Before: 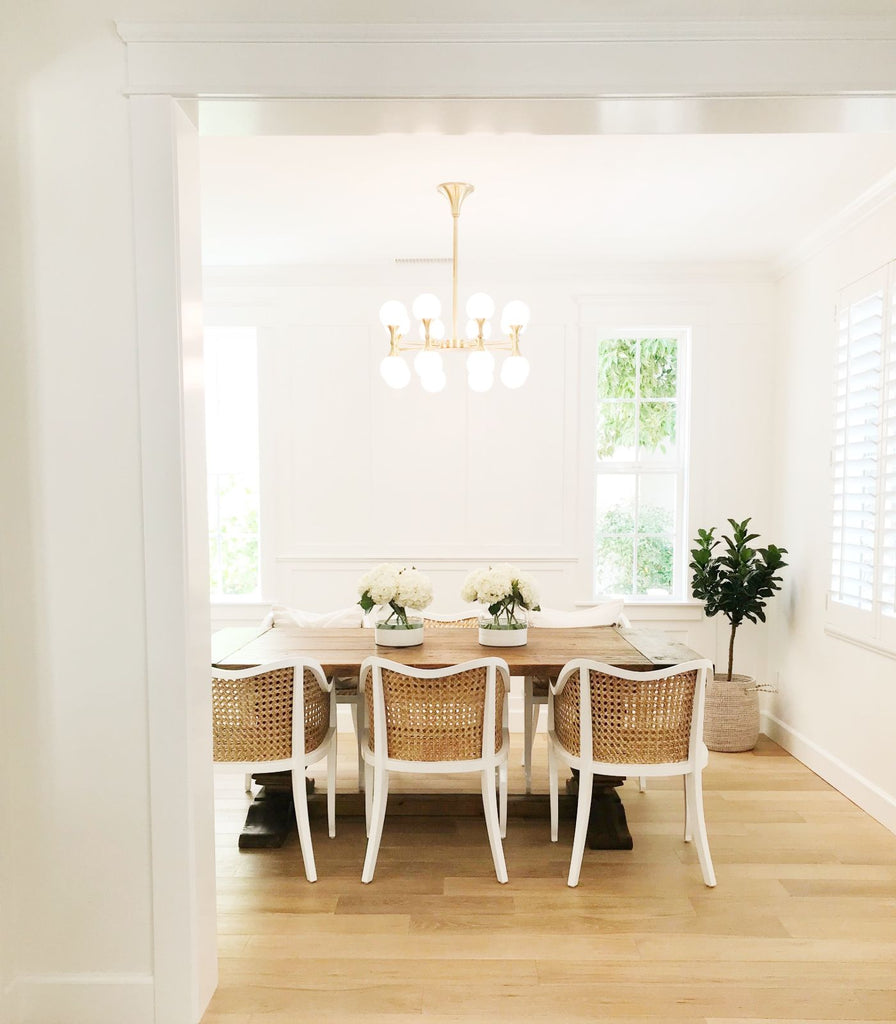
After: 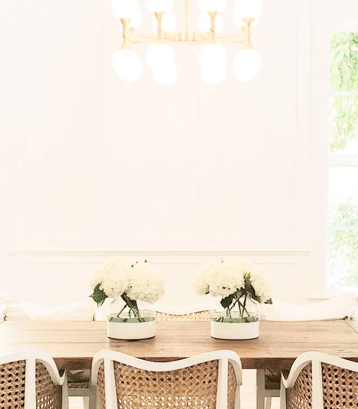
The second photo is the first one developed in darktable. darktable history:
crop: left 30%, top 30%, right 30%, bottom 30%
tone curve: curves: ch0 [(0, 0) (0.739, 0.837) (1, 1)]; ch1 [(0, 0) (0.226, 0.261) (0.383, 0.397) (0.462, 0.473) (0.498, 0.502) (0.521, 0.52) (0.578, 0.57) (1, 1)]; ch2 [(0, 0) (0.438, 0.456) (0.5, 0.5) (0.547, 0.557) (0.597, 0.58) (0.629, 0.603) (1, 1)], color space Lab, independent channels, preserve colors none
